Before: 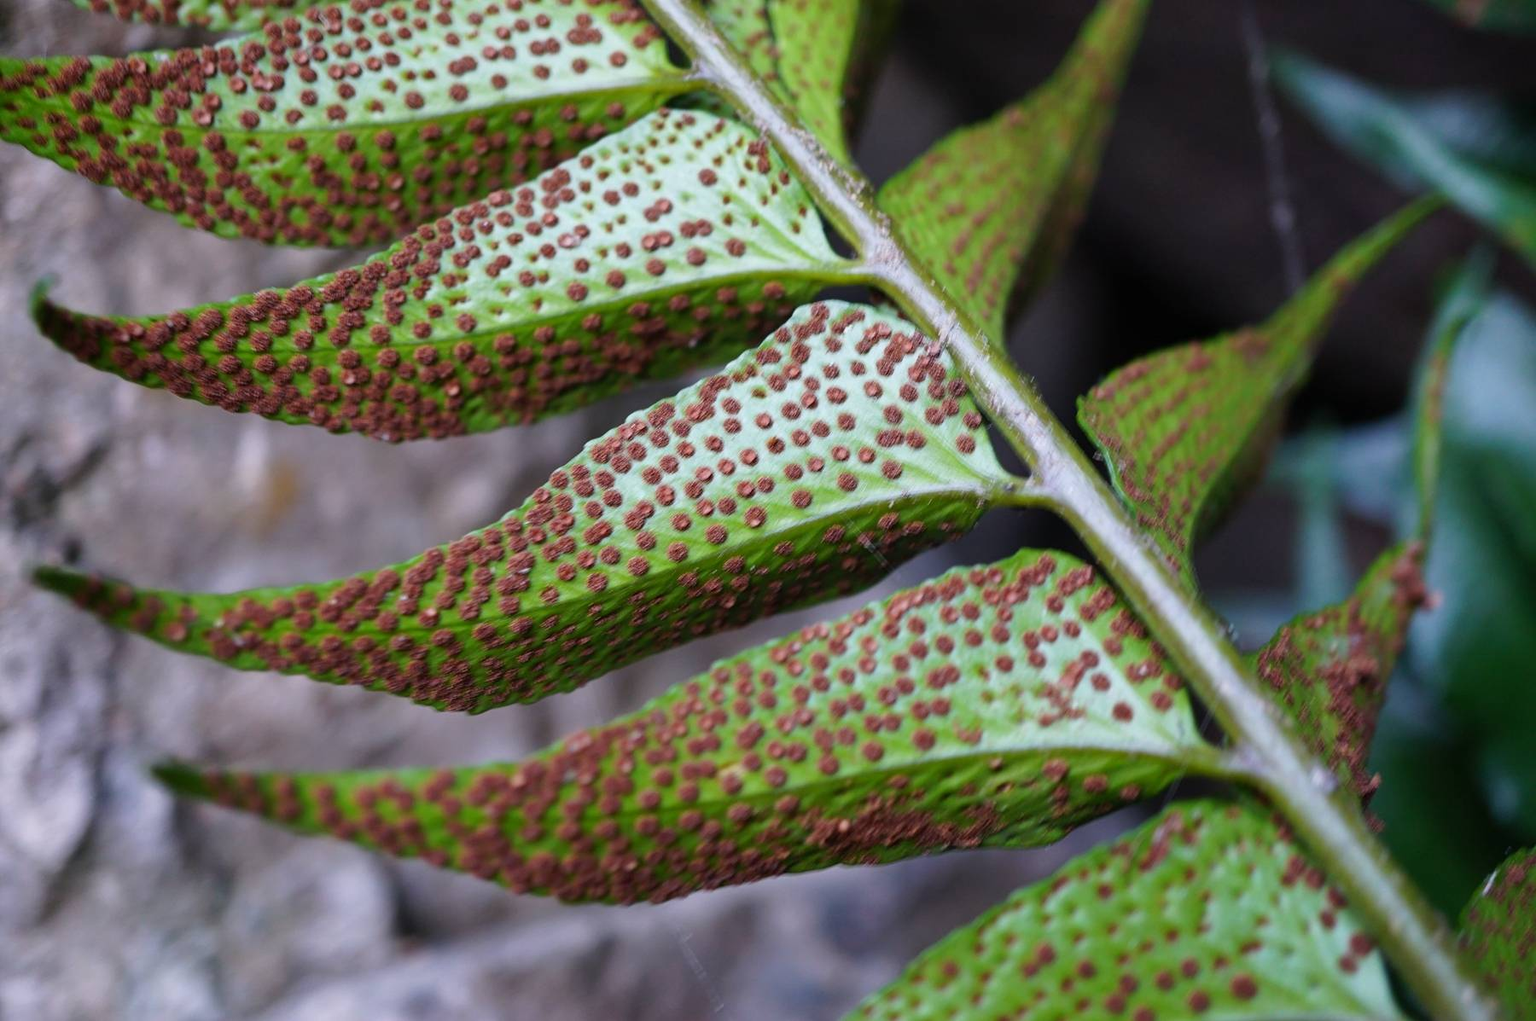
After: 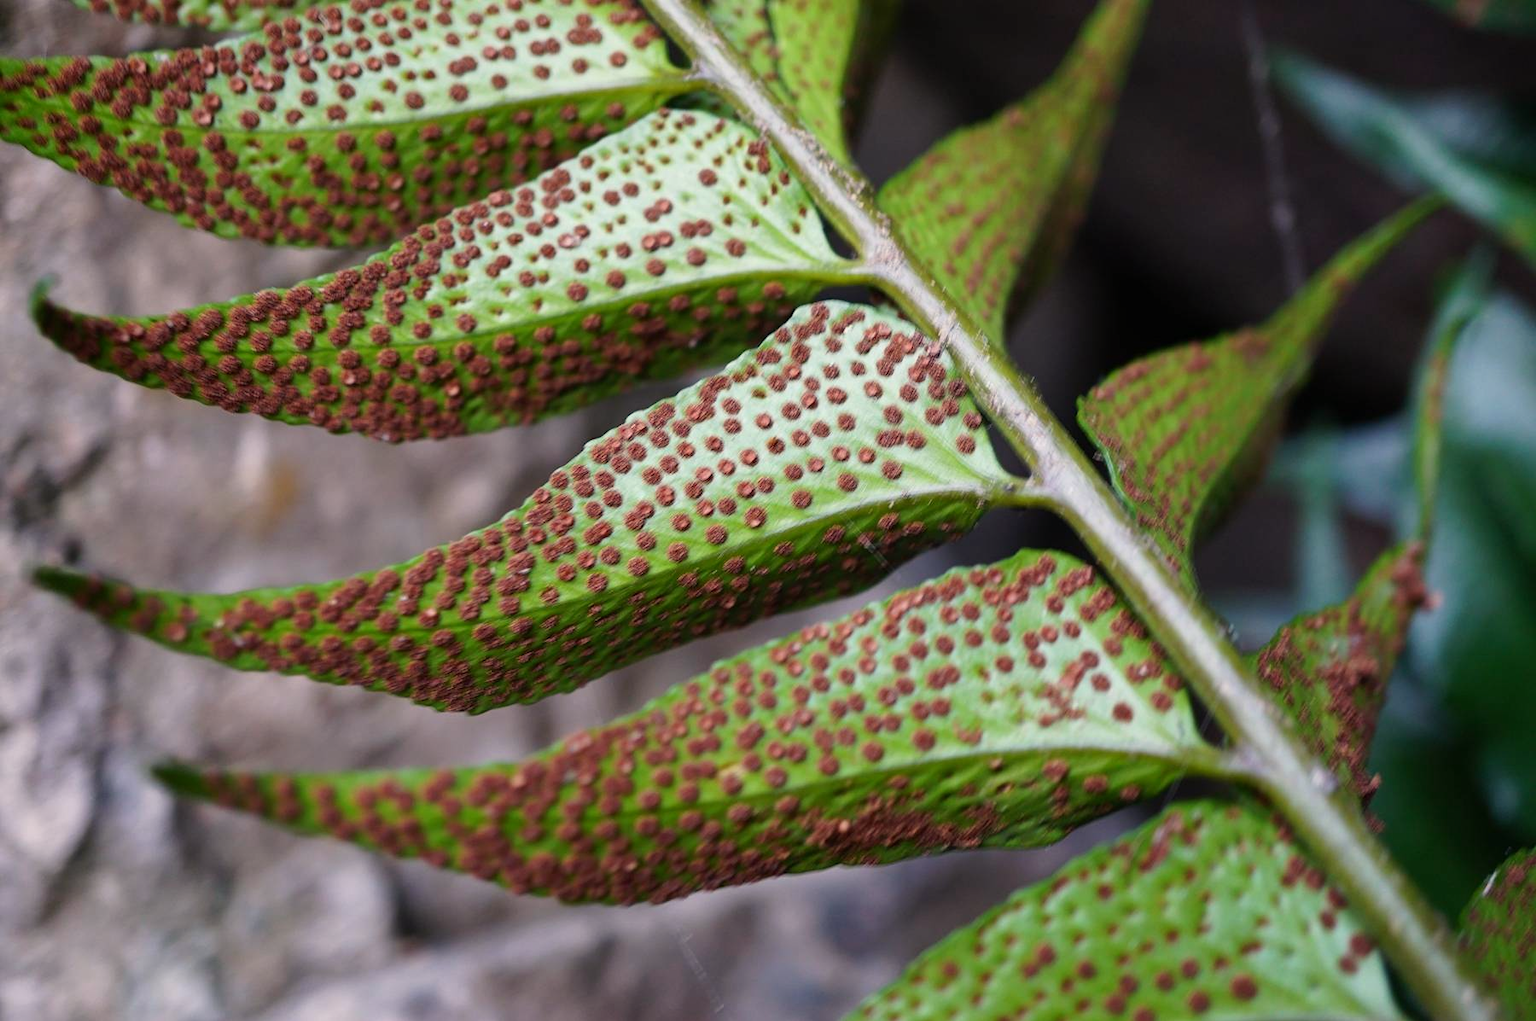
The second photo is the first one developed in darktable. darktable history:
white balance: red 1.045, blue 0.932
contrast brightness saturation: contrast 0.07
